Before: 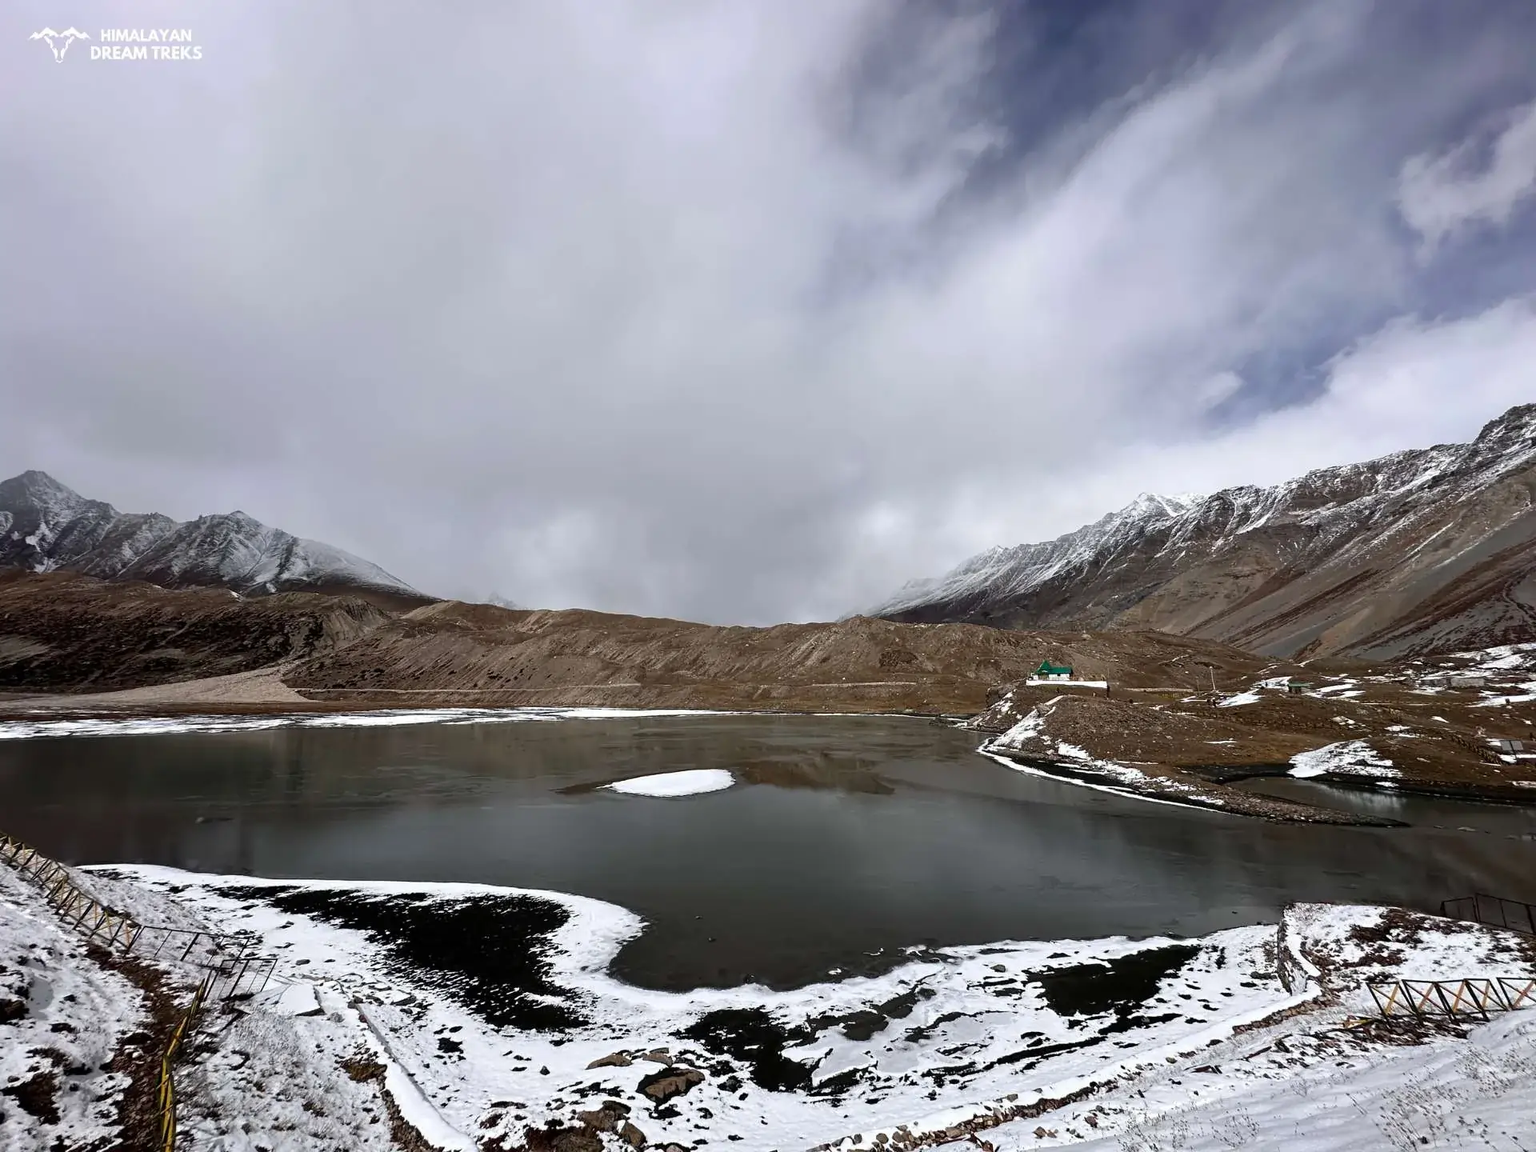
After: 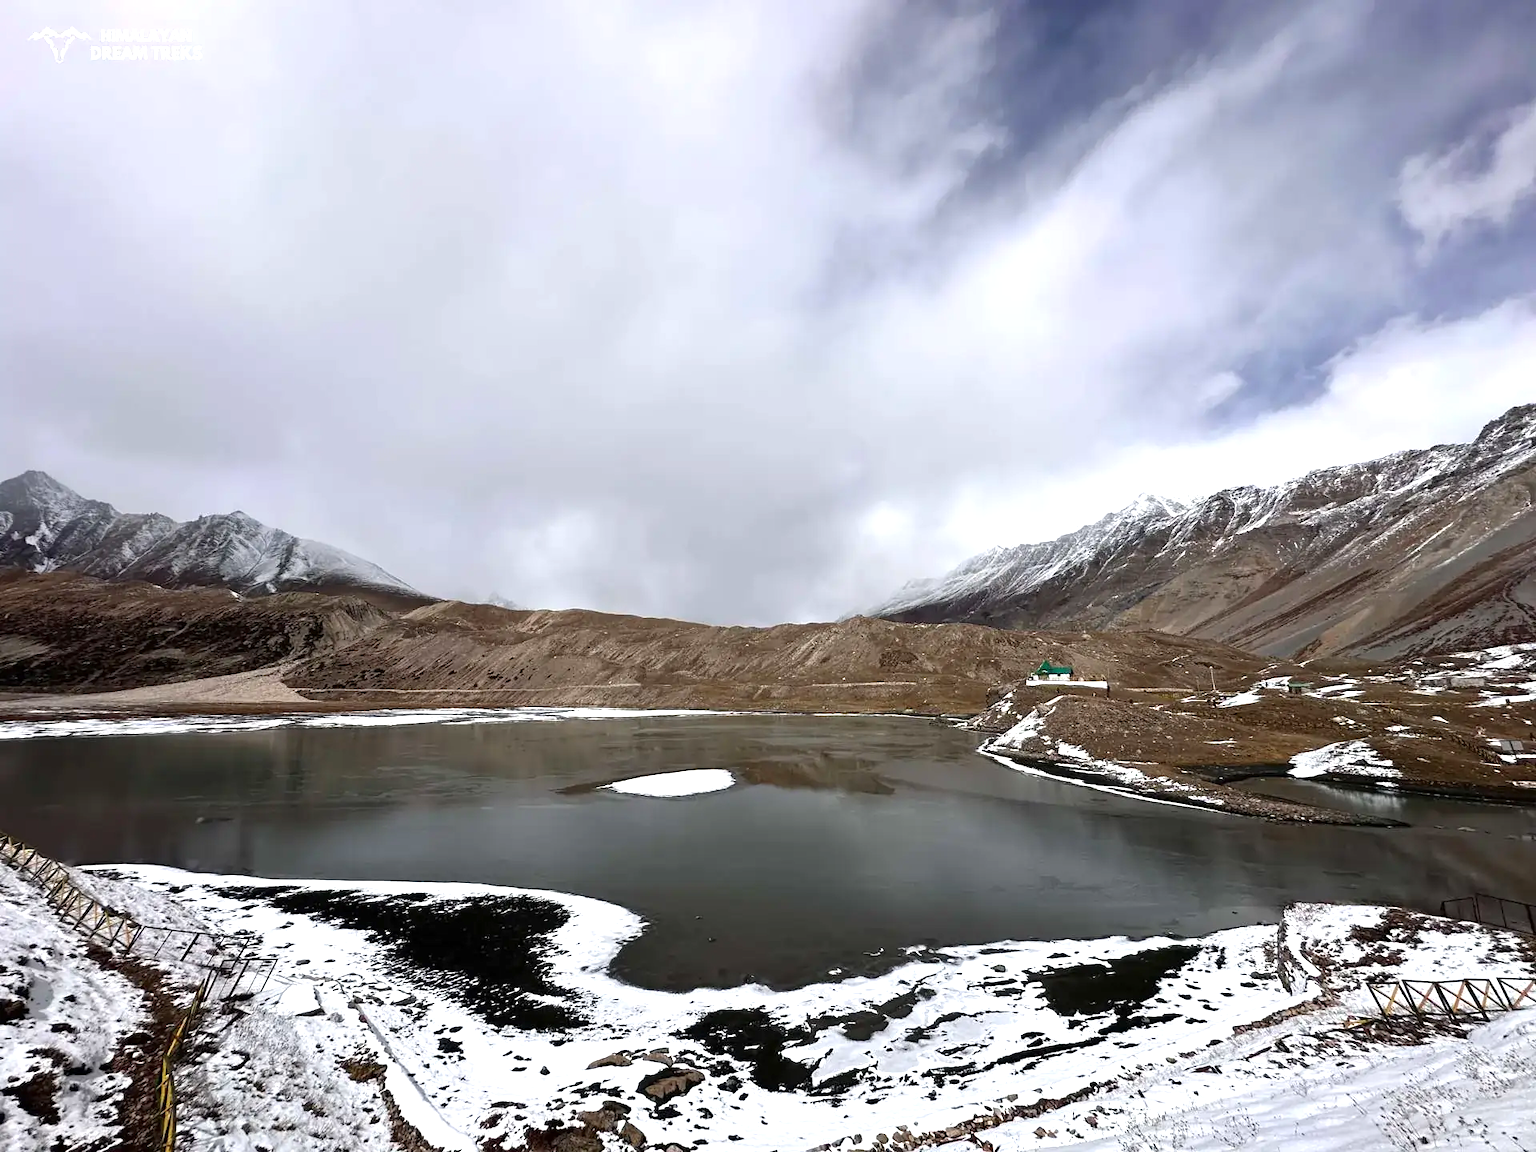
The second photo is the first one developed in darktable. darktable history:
exposure: exposure 0.56 EV, compensate highlight preservation false
